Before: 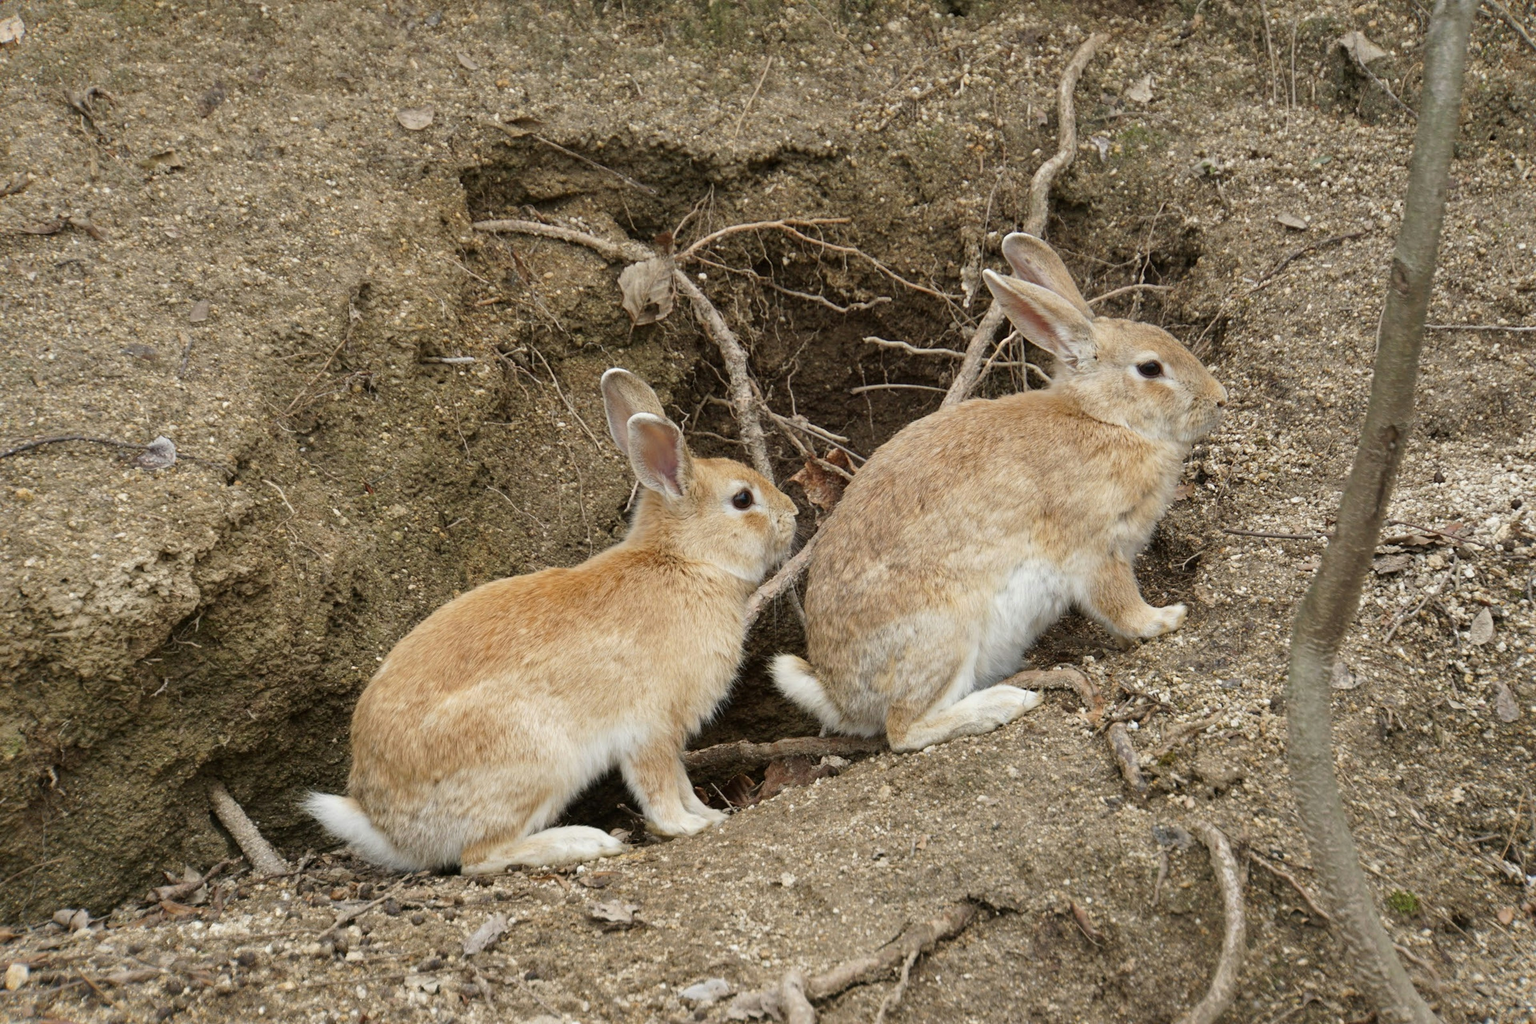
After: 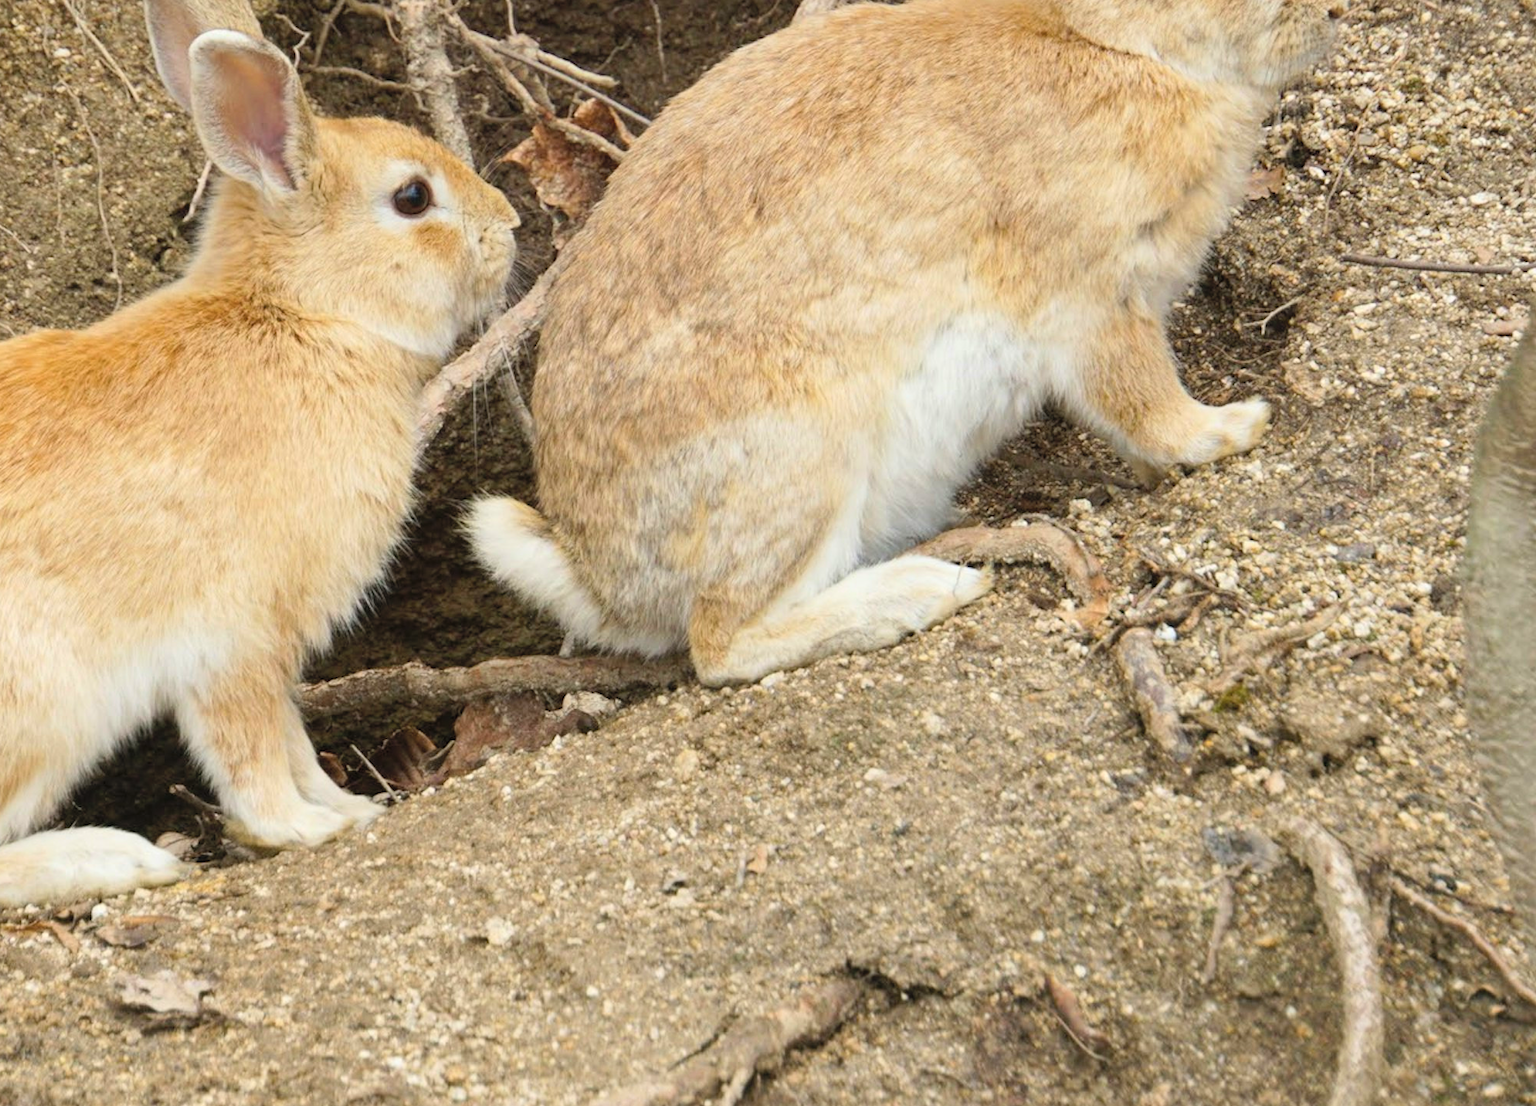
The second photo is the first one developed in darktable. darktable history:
color balance rgb: global vibrance 42.74%
contrast brightness saturation: contrast 0.14, brightness 0.21
crop: left 34.479%, top 38.822%, right 13.718%, bottom 5.172%
